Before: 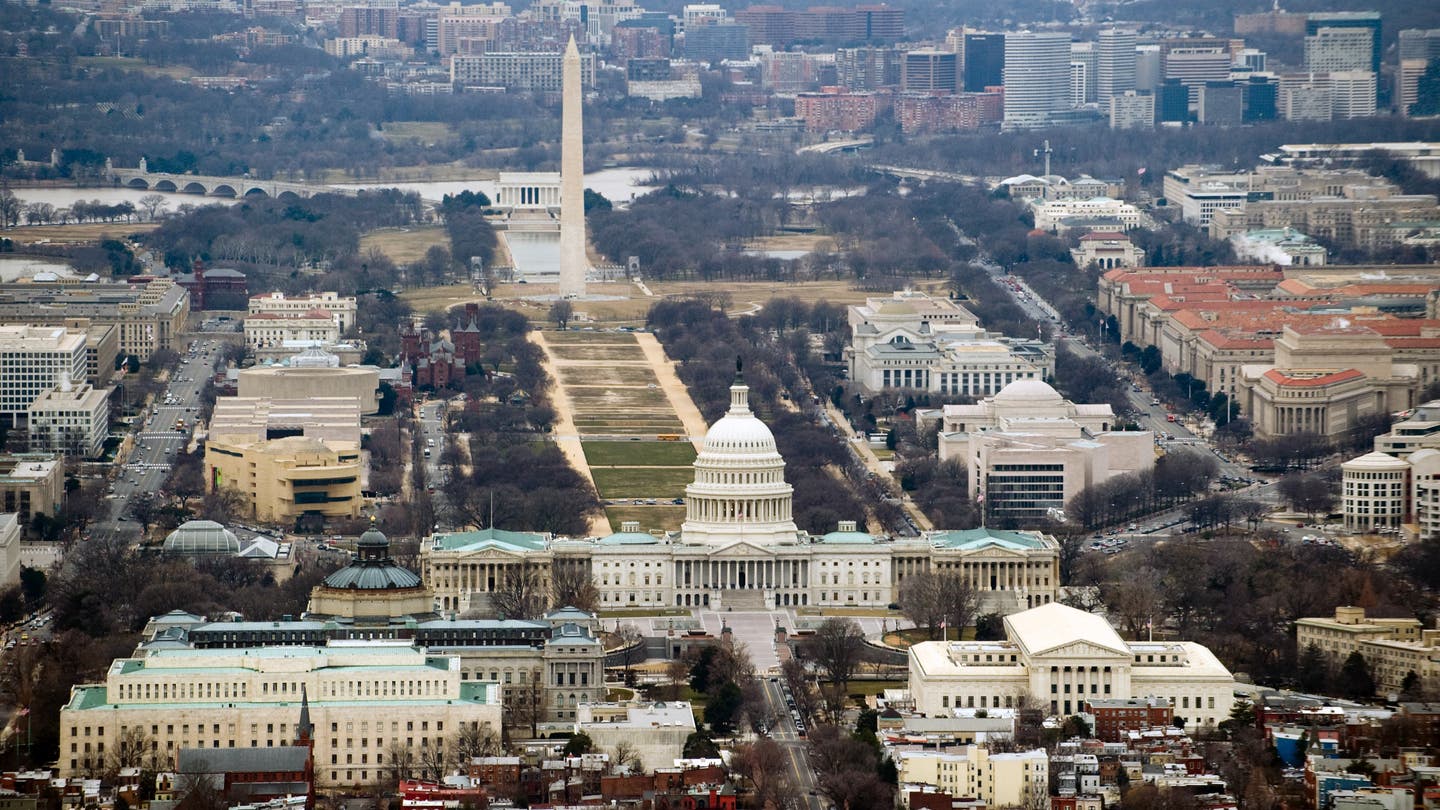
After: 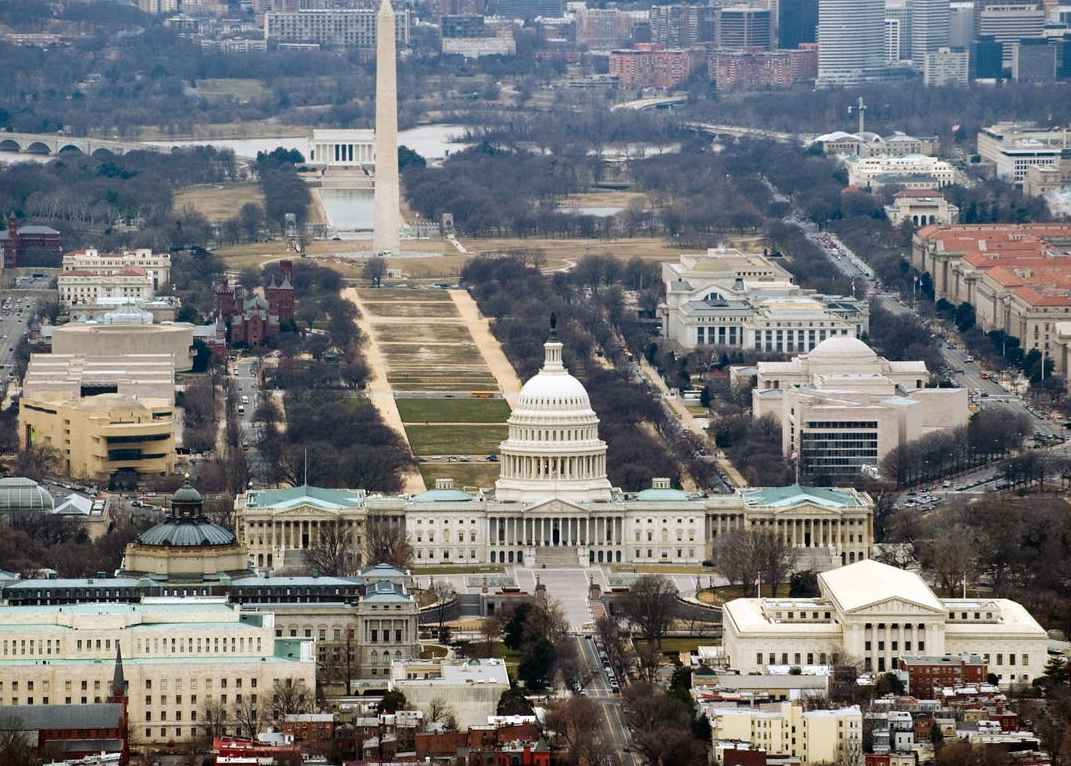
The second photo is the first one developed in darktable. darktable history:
tone equalizer: edges refinement/feathering 500, mask exposure compensation -1.57 EV, preserve details no
crop and rotate: left 12.972%, top 5.363%, right 12.608%
